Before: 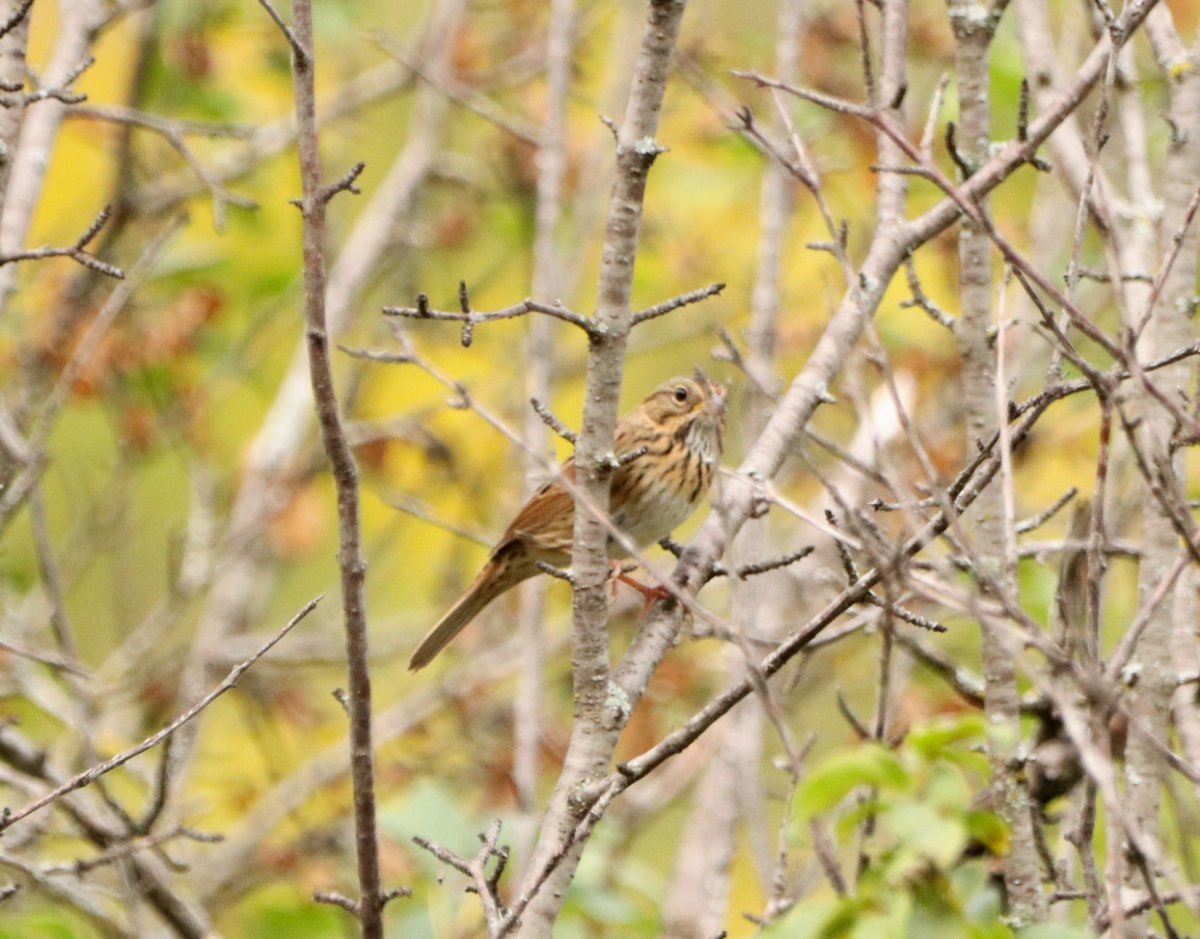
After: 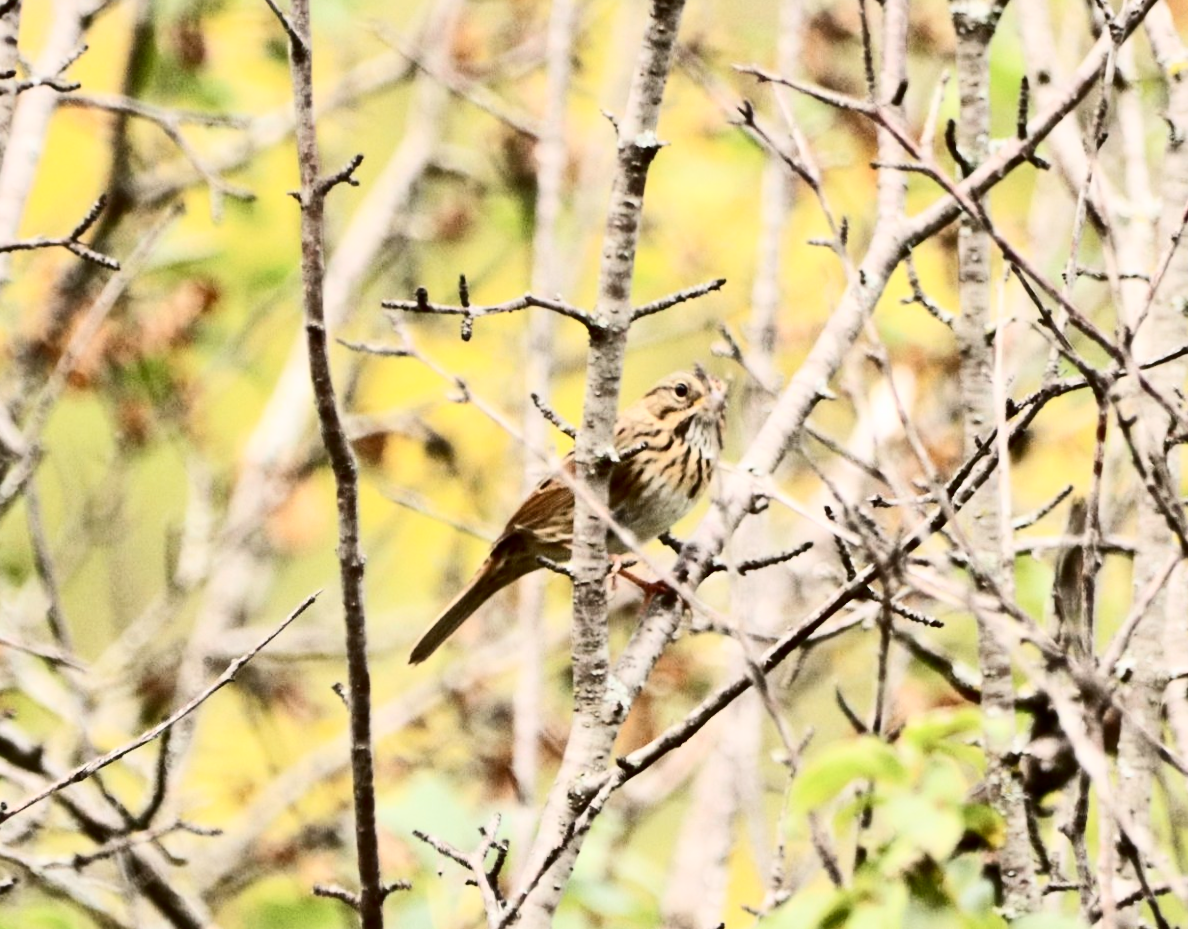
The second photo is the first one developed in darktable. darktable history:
contrast brightness saturation: contrast 0.5, saturation -0.1
rotate and perspective: rotation 0.174°, lens shift (vertical) 0.013, lens shift (horizontal) 0.019, shear 0.001, automatic cropping original format, crop left 0.007, crop right 0.991, crop top 0.016, crop bottom 0.997
shadows and highlights: shadows 29.61, highlights -30.47, low approximation 0.01, soften with gaussian
